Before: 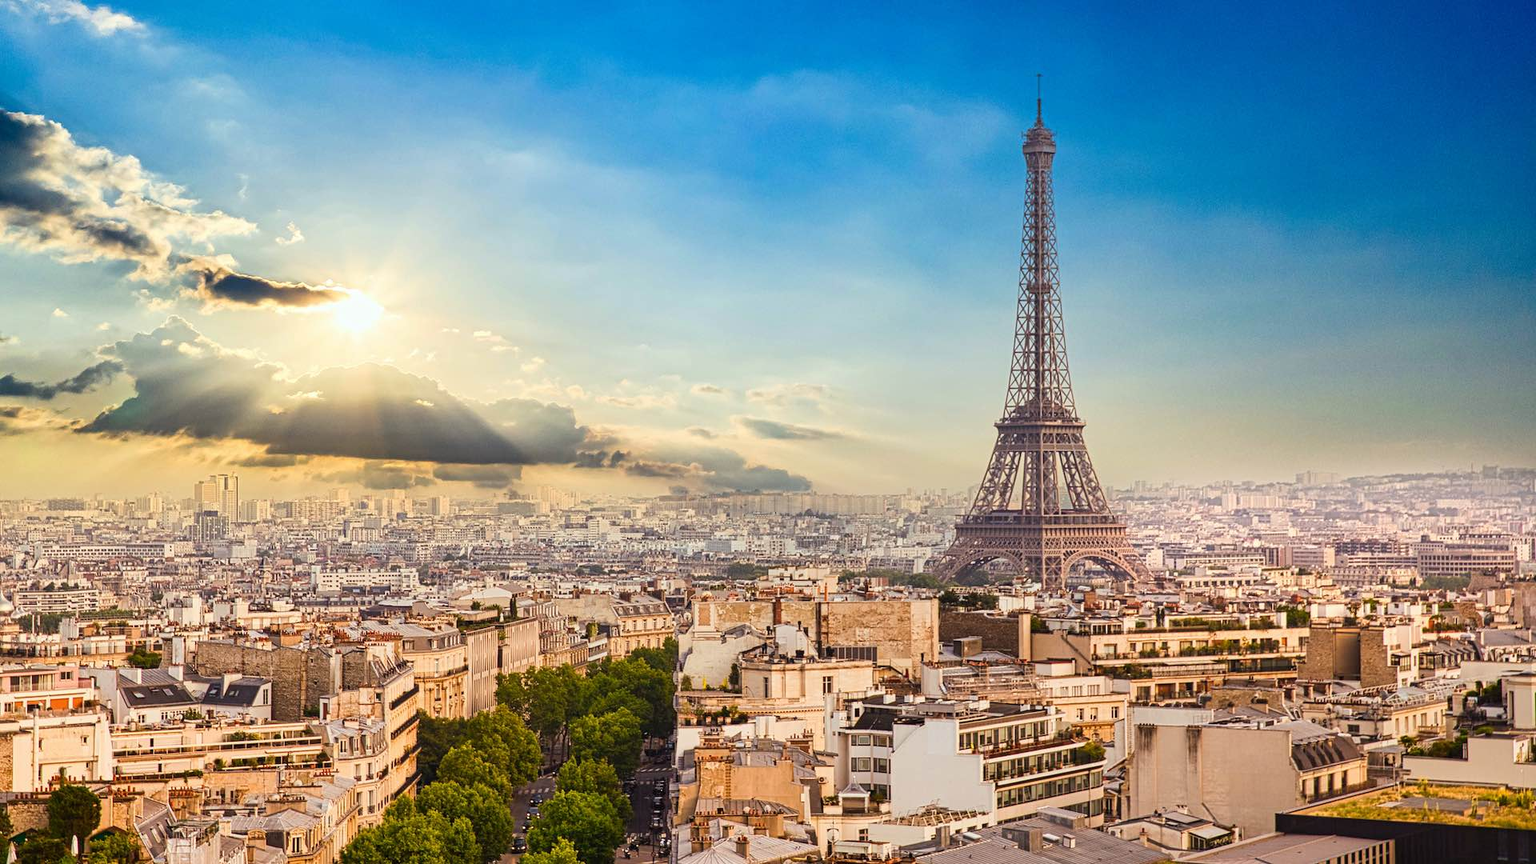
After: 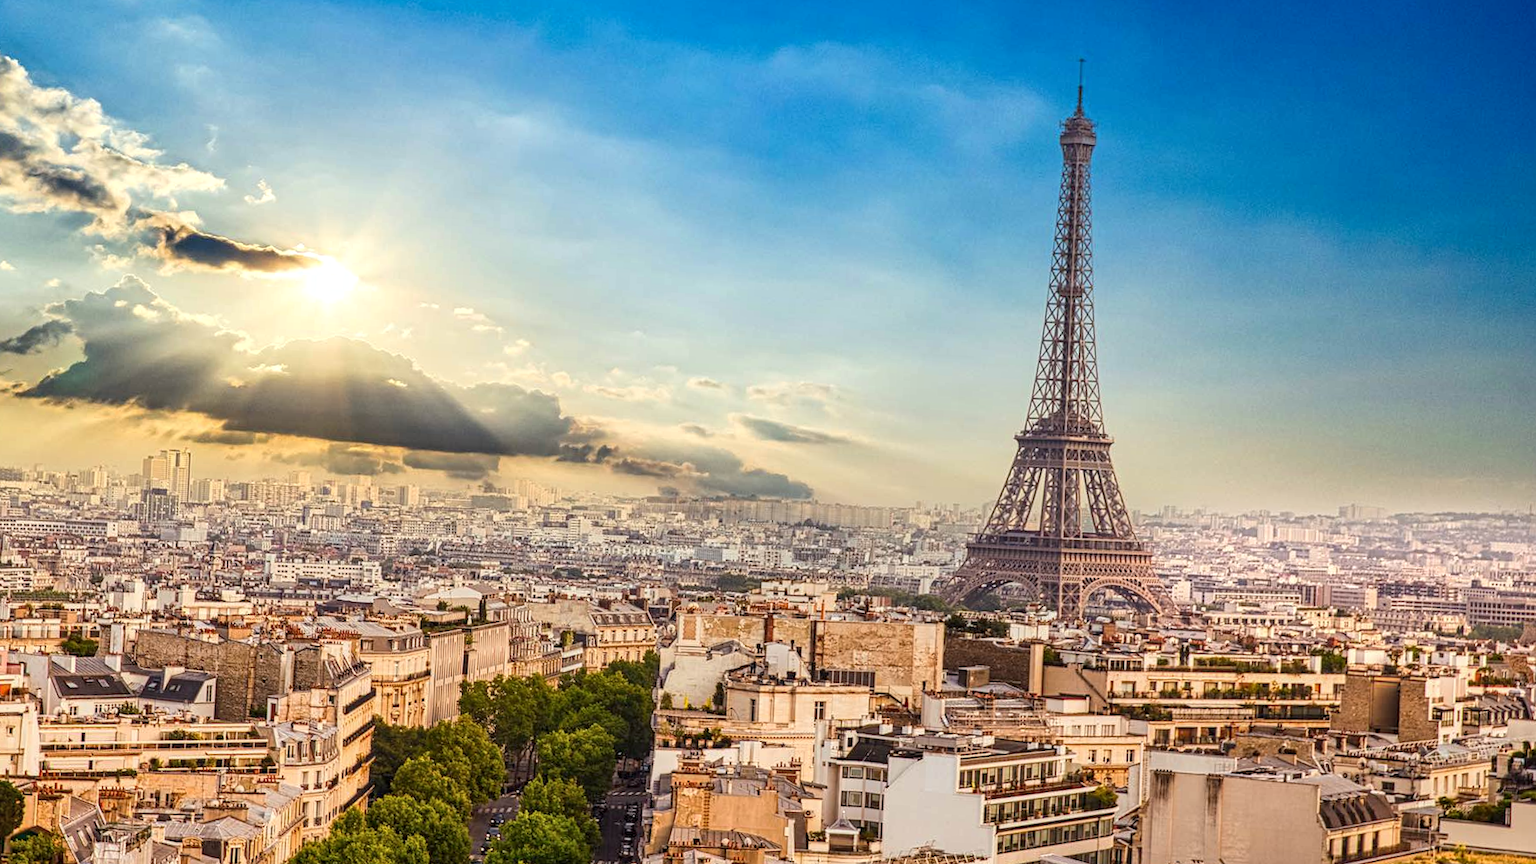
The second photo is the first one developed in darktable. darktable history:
crop and rotate: angle -2.82°
local contrast: on, module defaults
